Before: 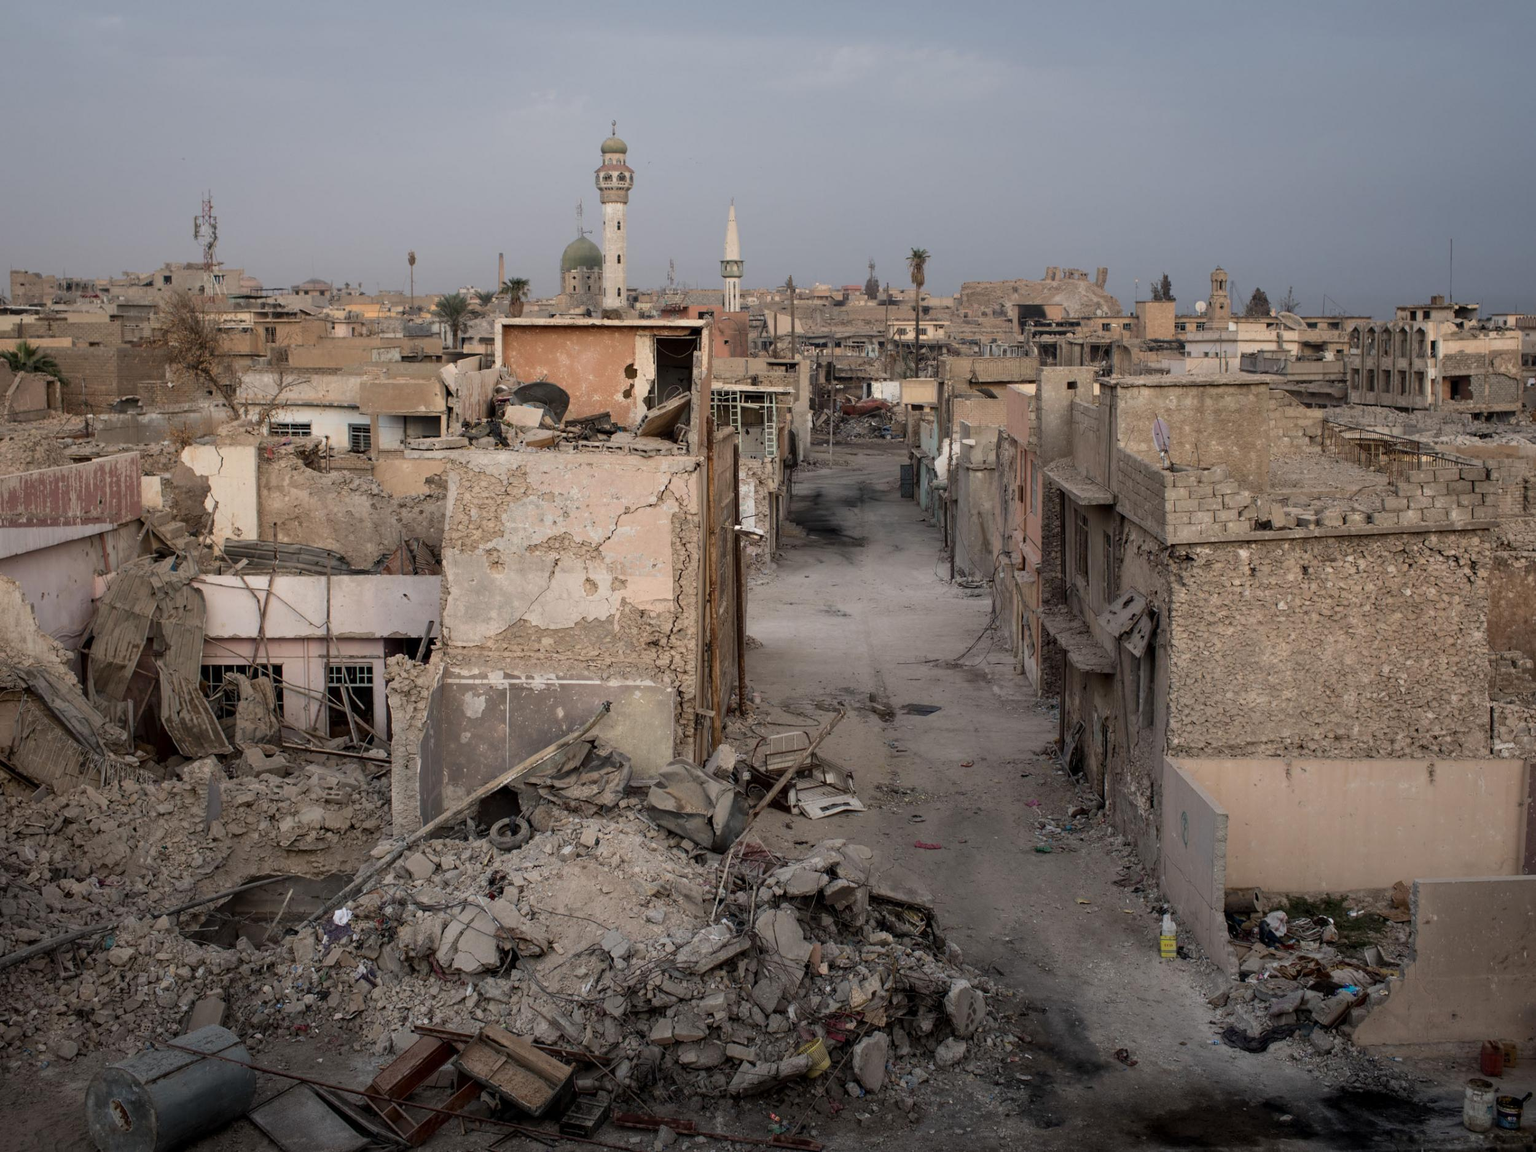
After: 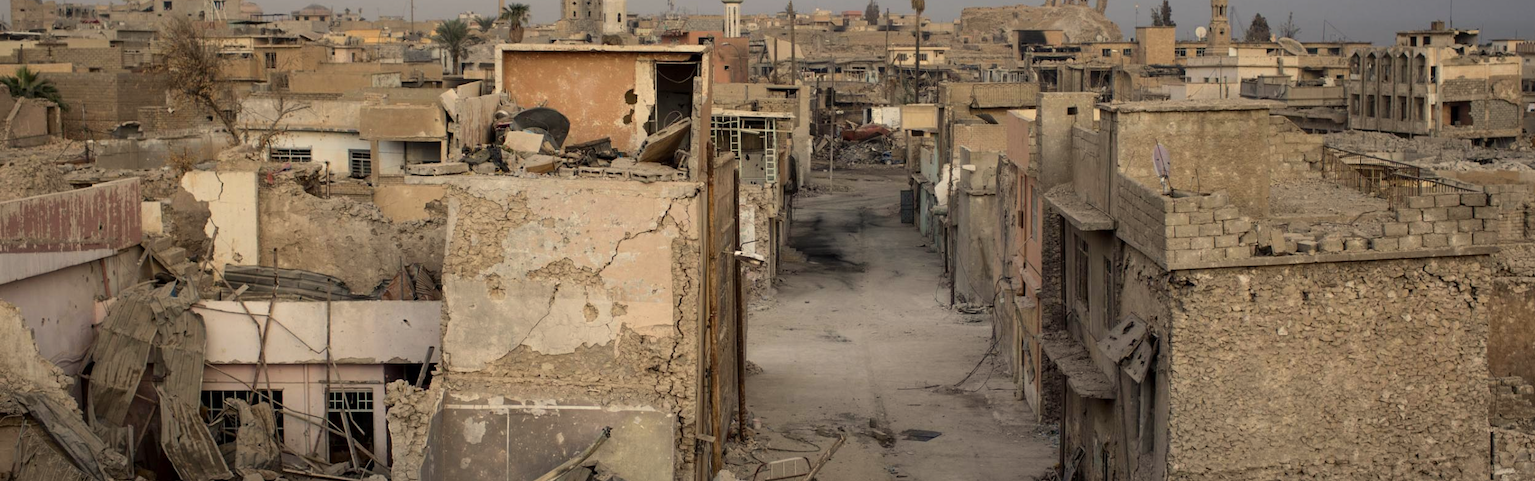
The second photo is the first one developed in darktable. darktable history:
color correction: highlights a* 1.39, highlights b* 17.83
crop and rotate: top 23.84%, bottom 34.294%
white balance: red 0.983, blue 1.036
